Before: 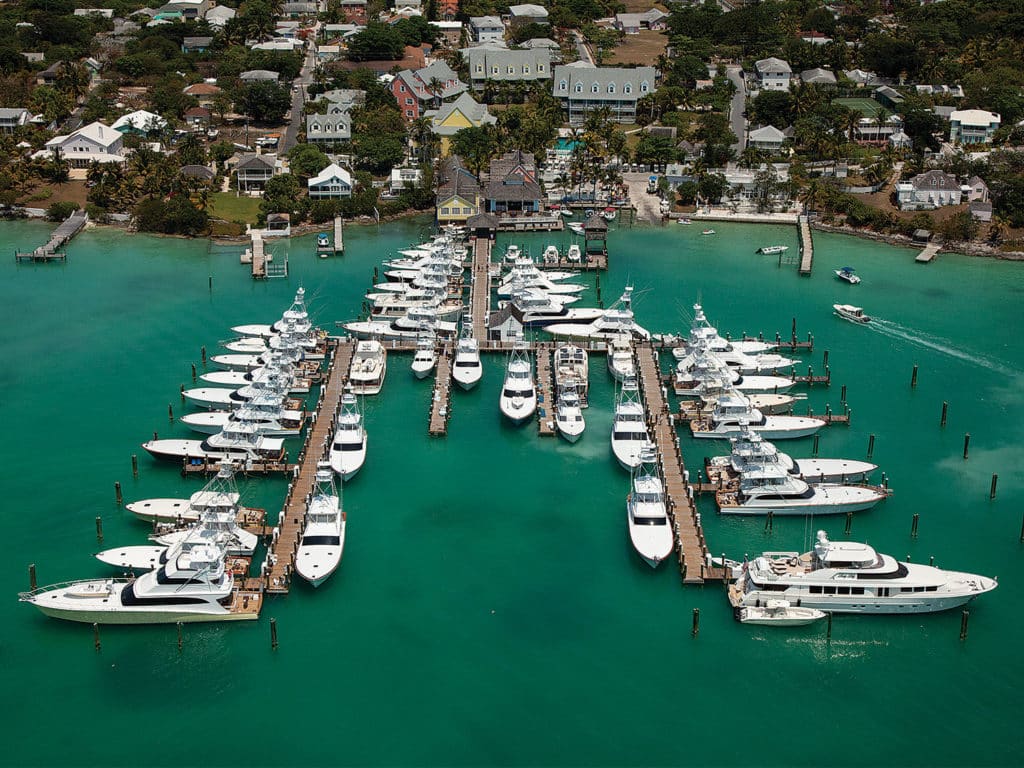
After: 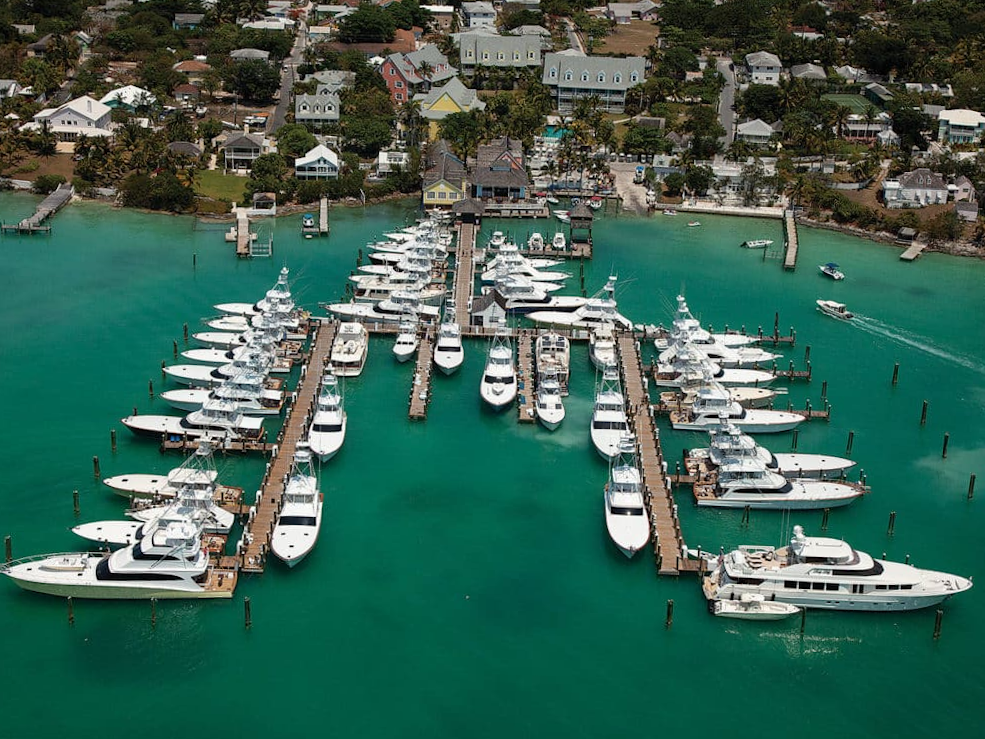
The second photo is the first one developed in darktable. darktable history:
crop and rotate: angle -1.69°
rgb levels: preserve colors max RGB
